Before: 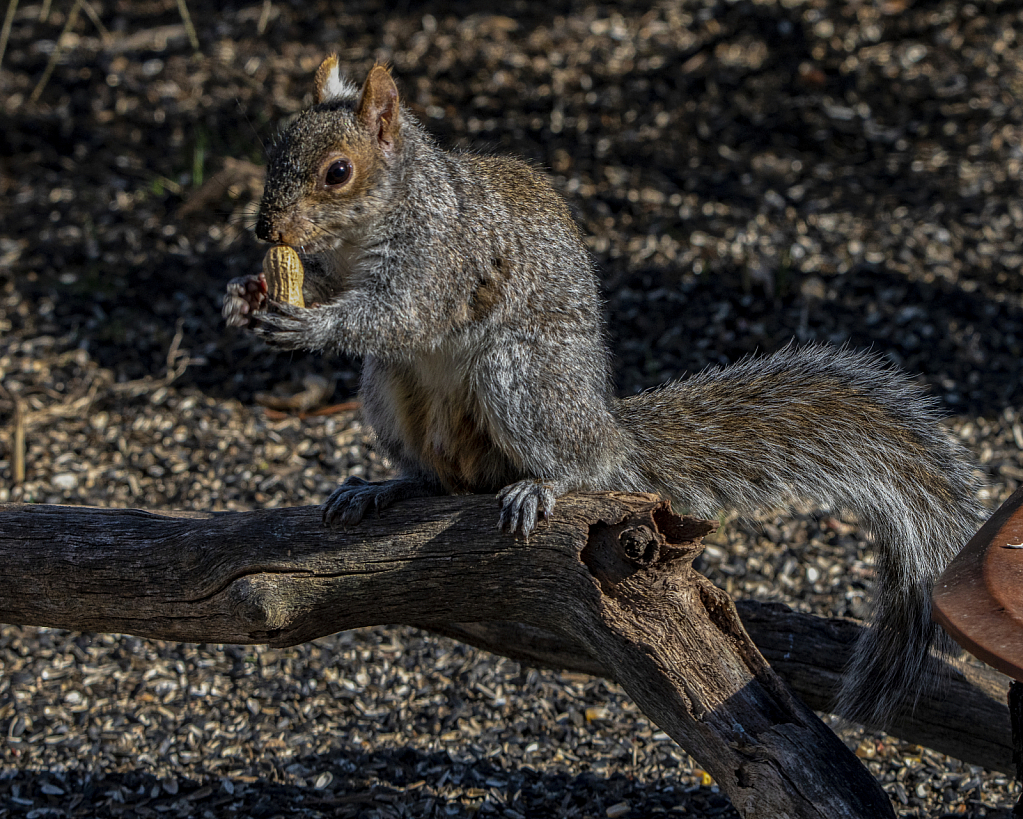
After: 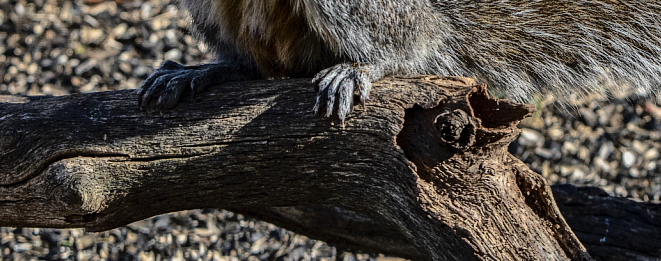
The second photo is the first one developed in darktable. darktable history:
crop: left 18.059%, top 50.812%, right 17.263%, bottom 16.794%
tone curve: curves: ch0 [(0, 0) (0.003, 0.012) (0.011, 0.015) (0.025, 0.023) (0.044, 0.036) (0.069, 0.047) (0.1, 0.062) (0.136, 0.1) (0.177, 0.15) (0.224, 0.219) (0.277, 0.3) (0.335, 0.401) (0.399, 0.49) (0.468, 0.569) (0.543, 0.641) (0.623, 0.73) (0.709, 0.806) (0.801, 0.88) (0.898, 0.939) (1, 1)], color space Lab, independent channels, preserve colors none
exposure: exposure 0.131 EV, compensate highlight preservation false
shadows and highlights: shadows 37.13, highlights -26.91, soften with gaussian
